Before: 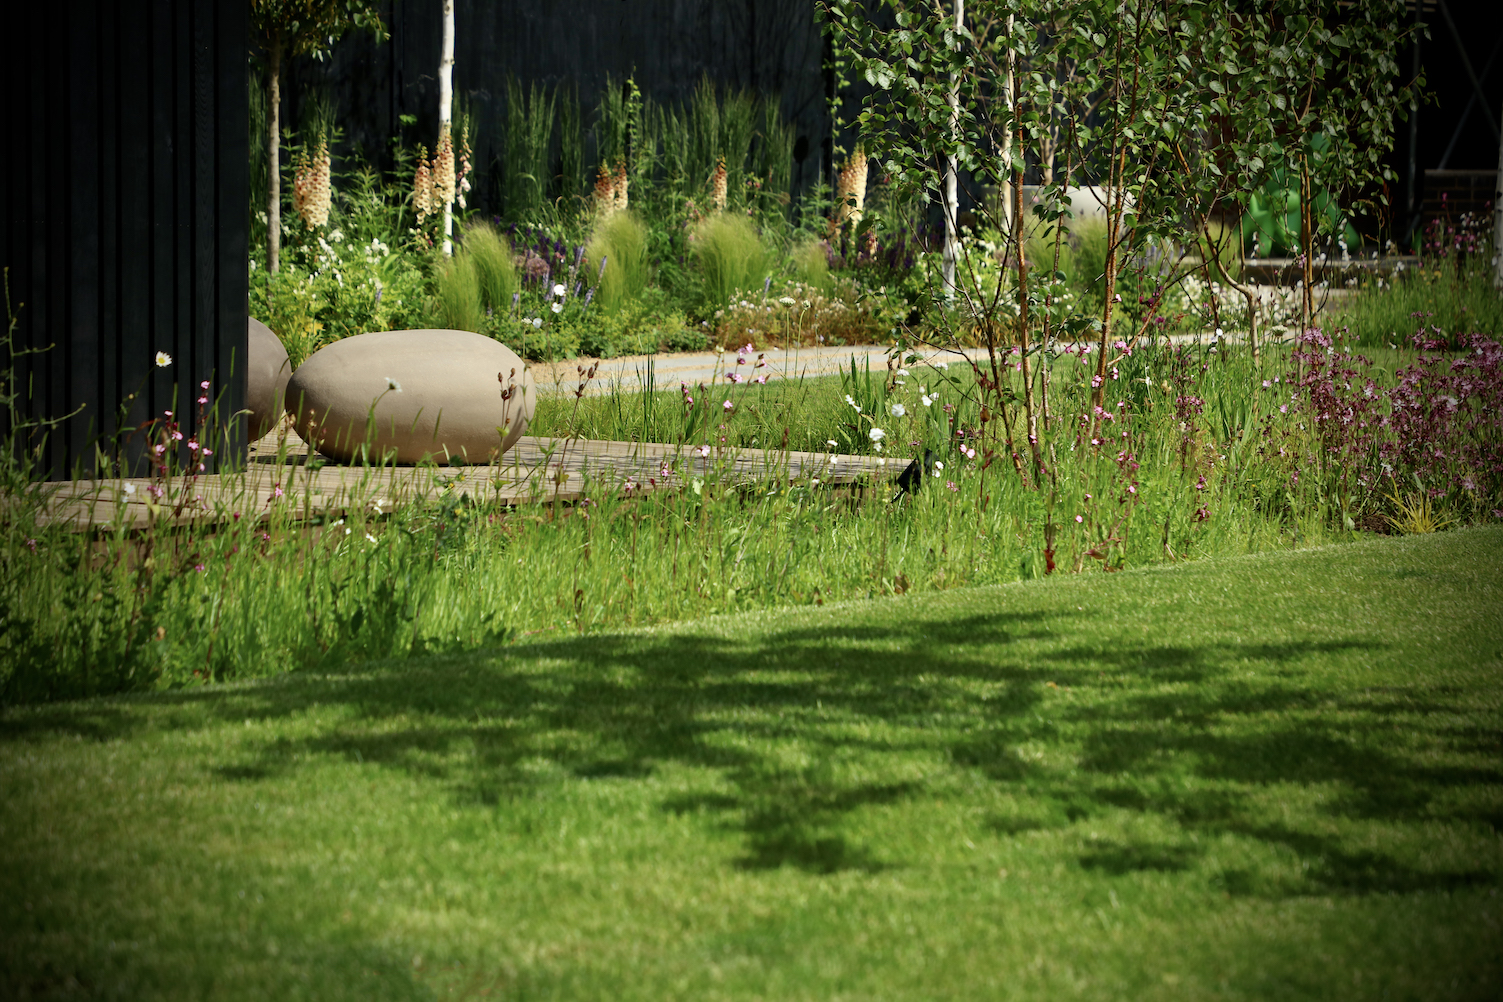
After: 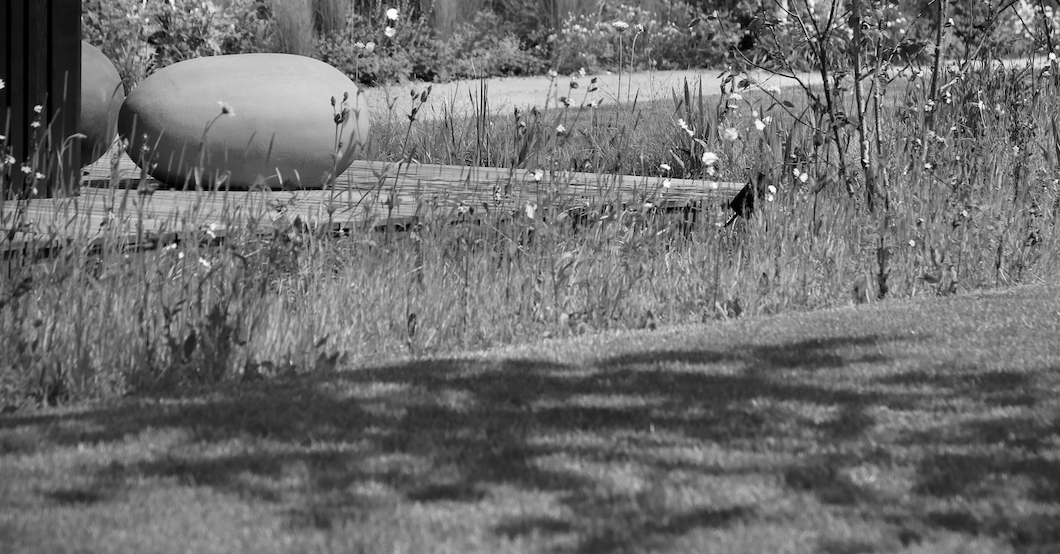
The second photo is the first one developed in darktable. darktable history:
crop: left 11.123%, top 27.61%, right 18.3%, bottom 17.034%
monochrome: on, module defaults
white balance: red 0.954, blue 1.079
